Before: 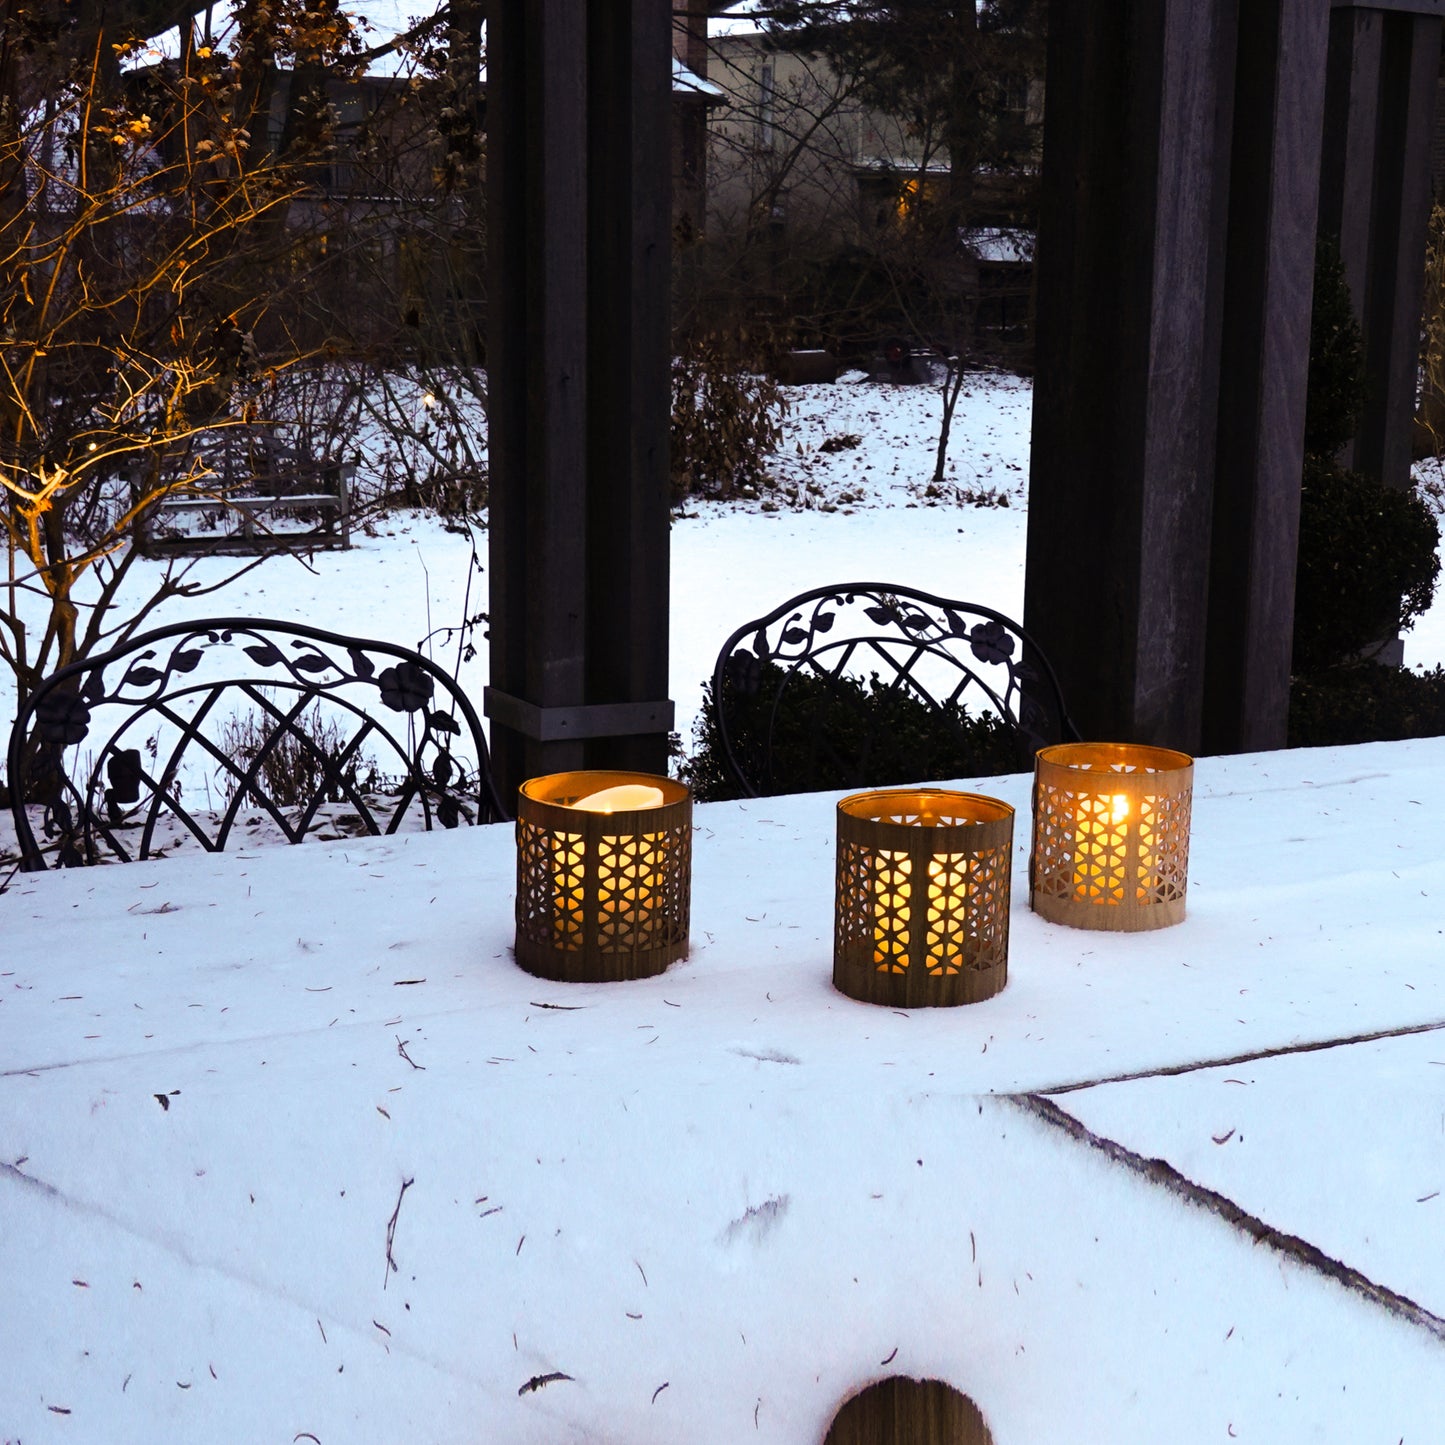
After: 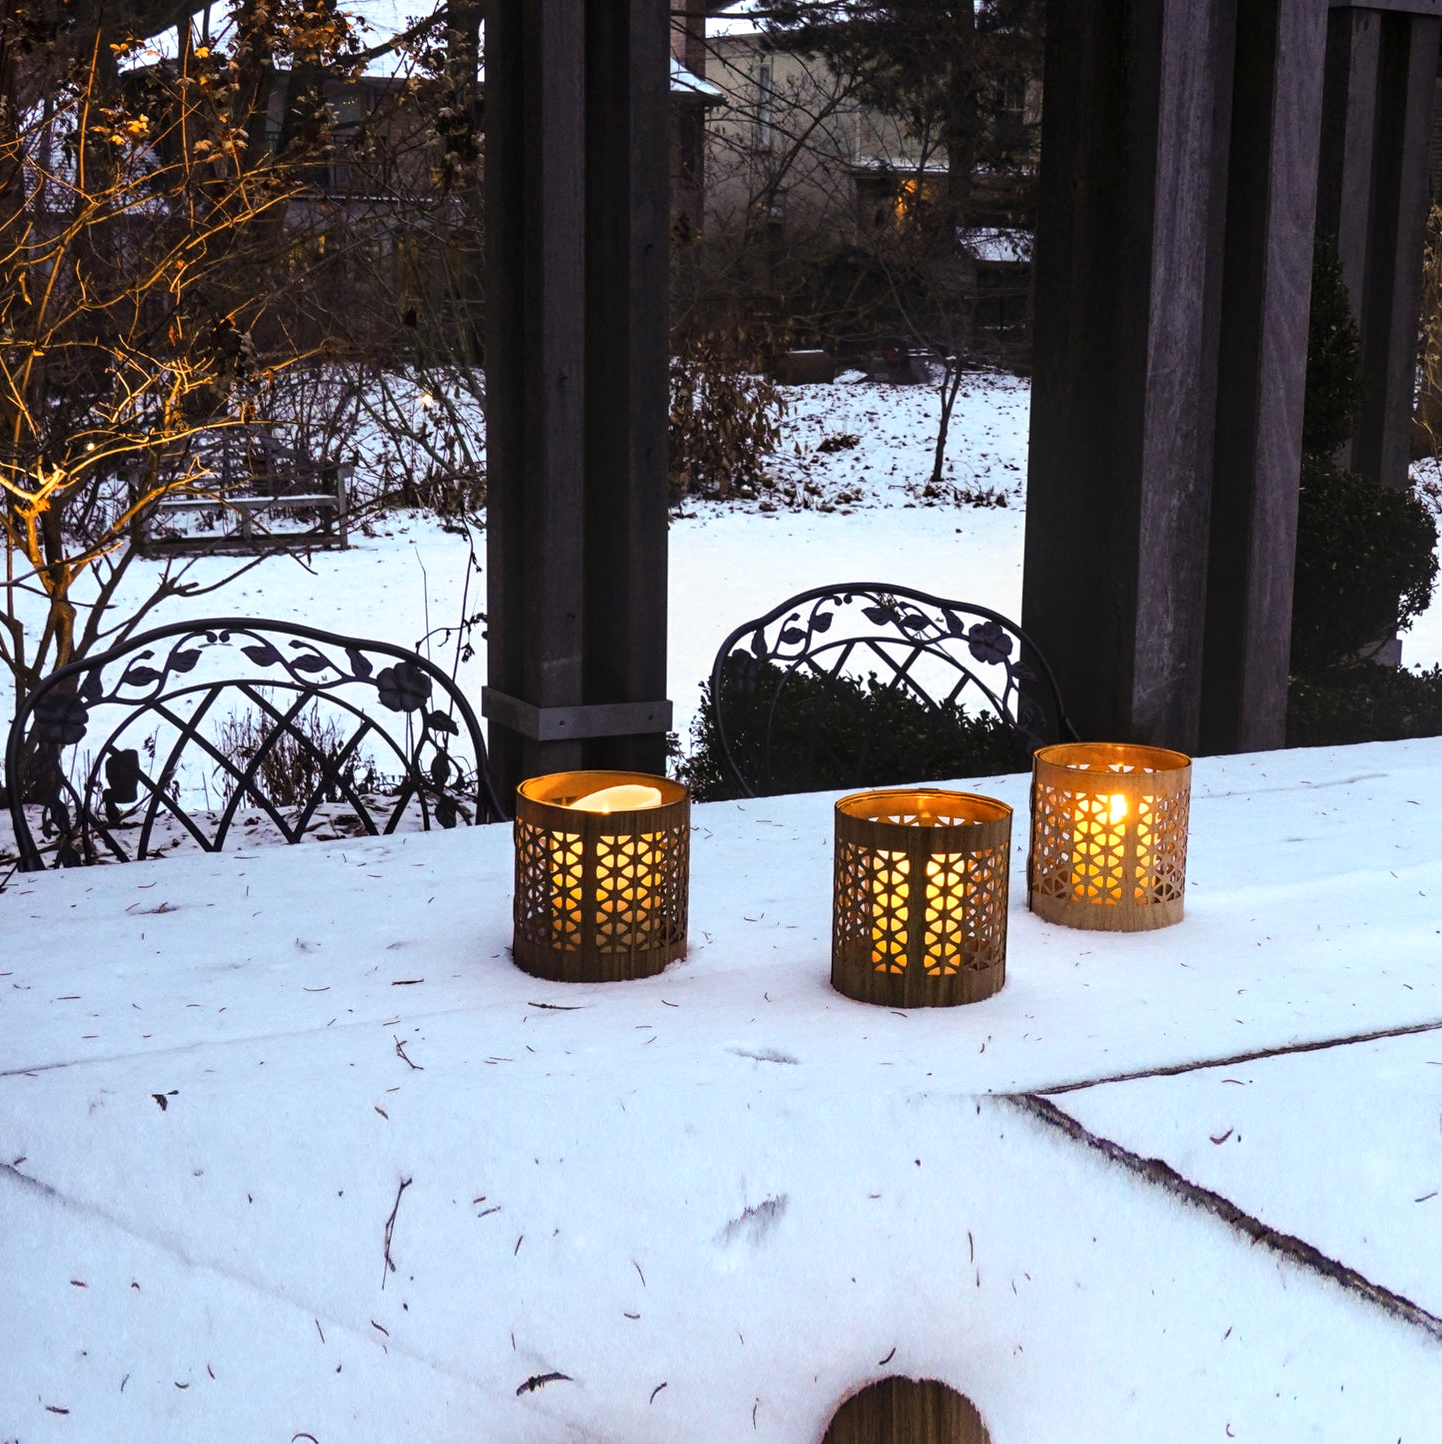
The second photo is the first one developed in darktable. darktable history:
tone equalizer: edges refinement/feathering 500, mask exposure compensation -1.57 EV, preserve details no
crop and rotate: left 0.191%, bottom 0.004%
exposure: exposure 0.203 EV, compensate exposure bias true, compensate highlight preservation false
local contrast: detail 130%
